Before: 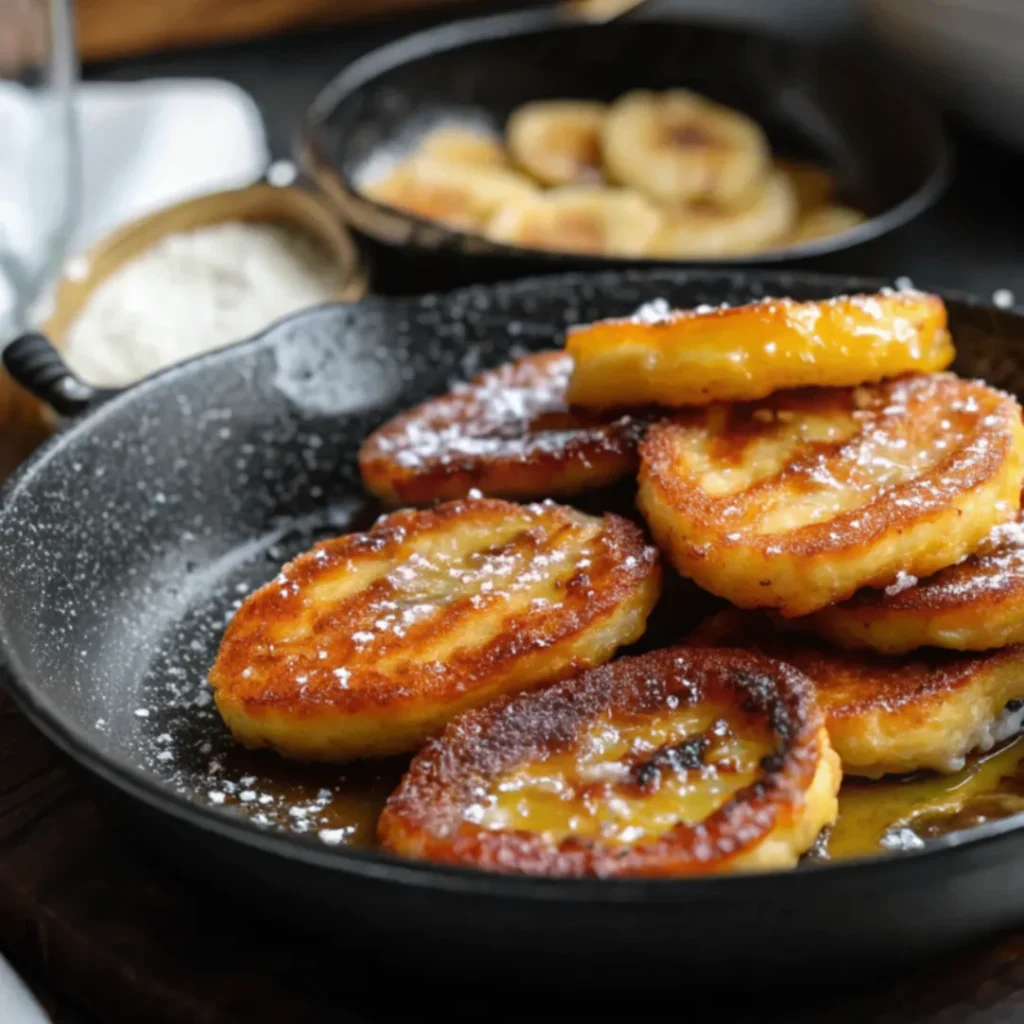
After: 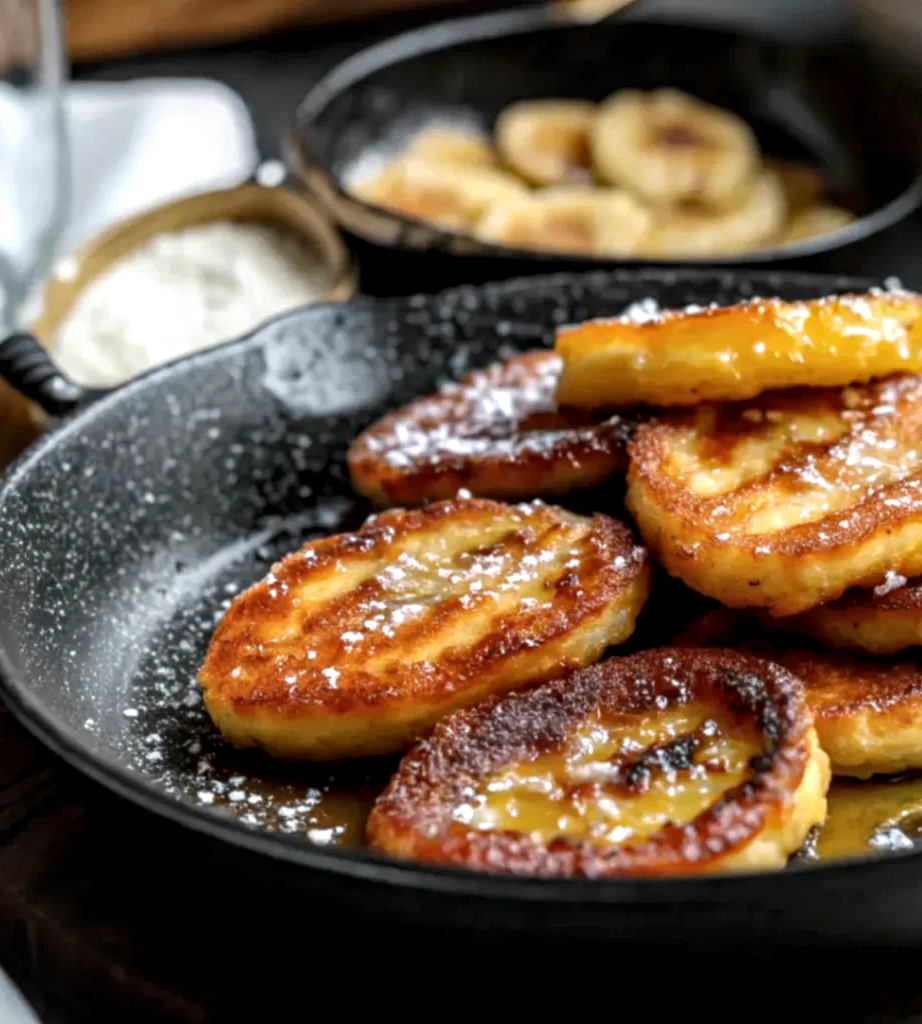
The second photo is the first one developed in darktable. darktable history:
local contrast: highlights 59%, detail 145%
crop and rotate: left 1.088%, right 8.807%
